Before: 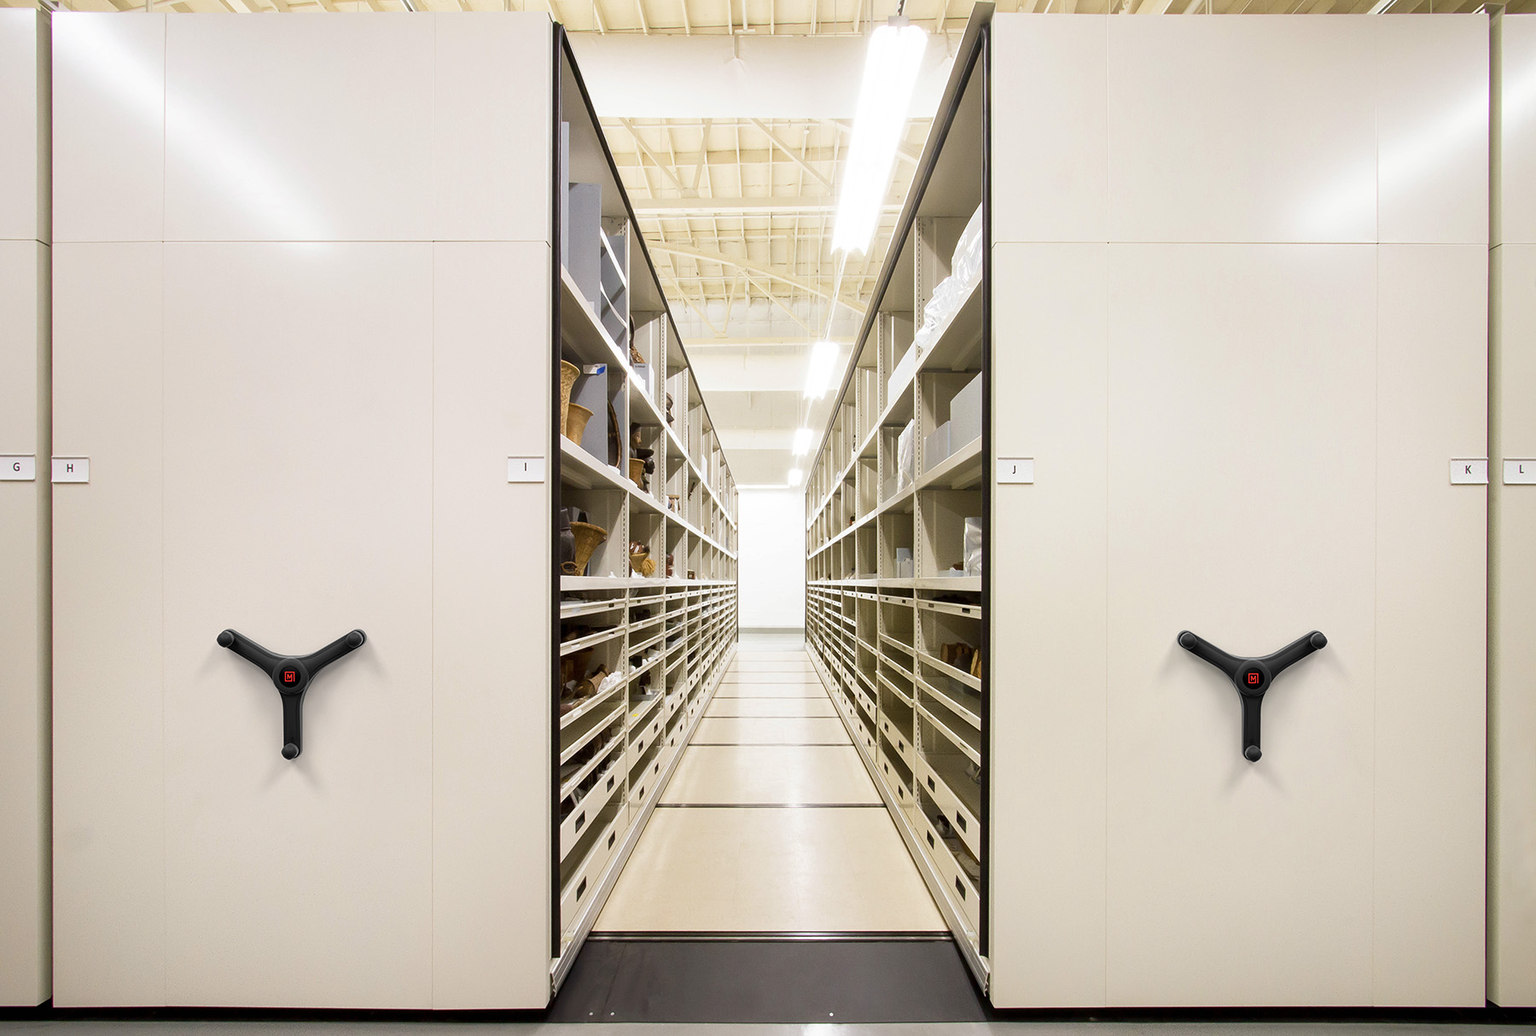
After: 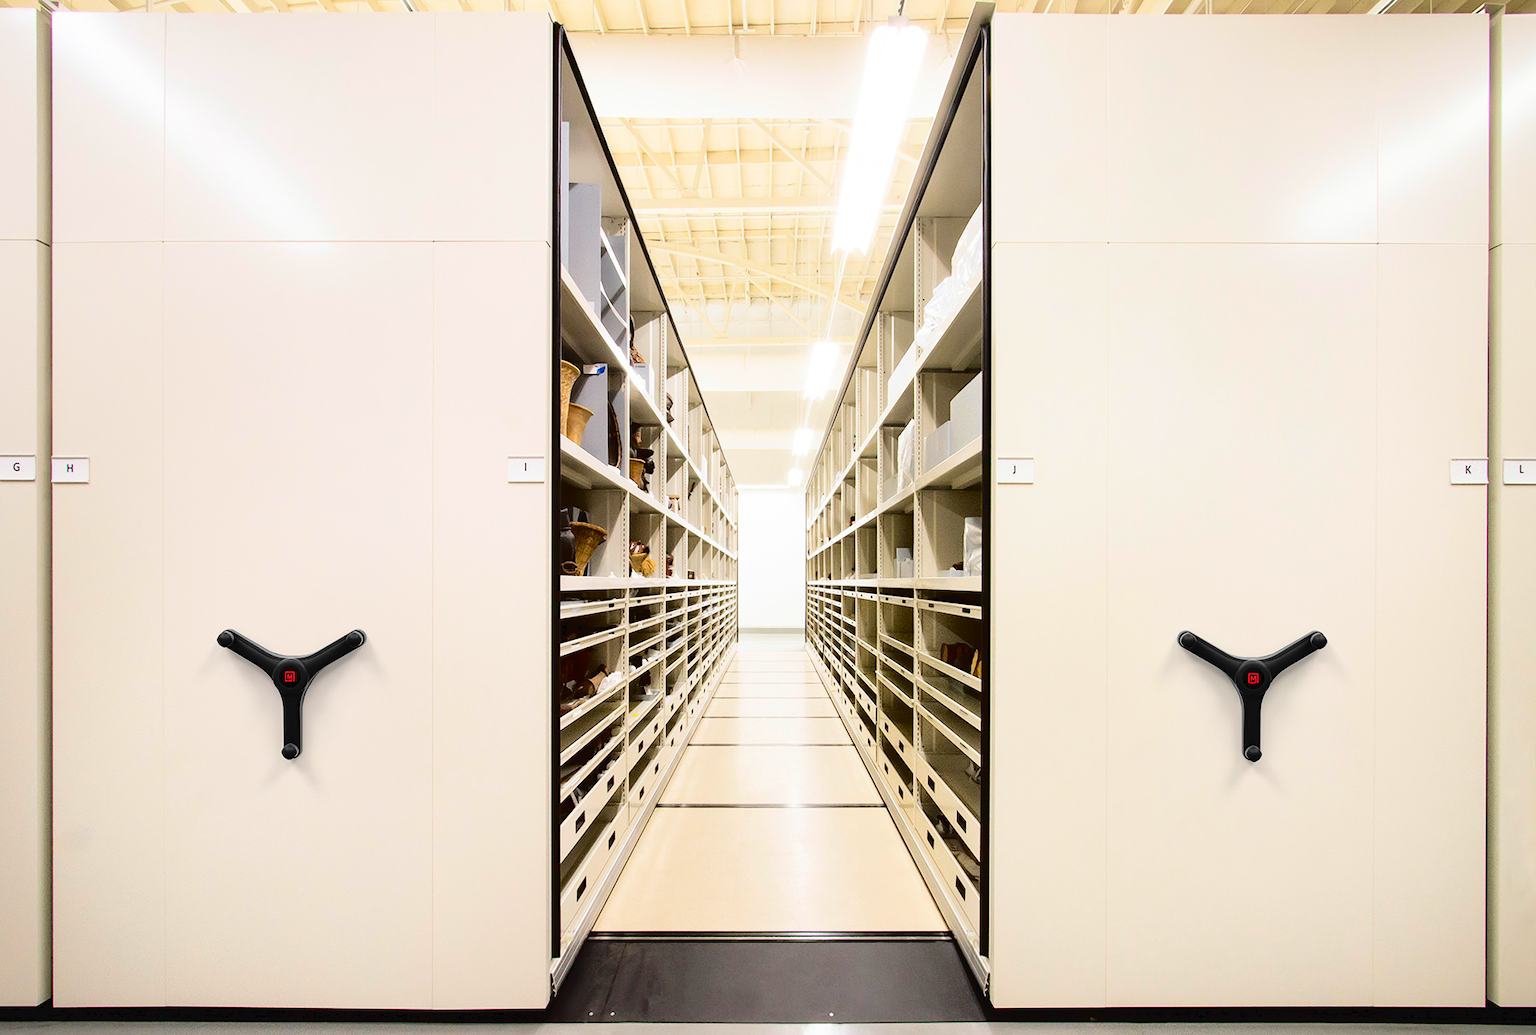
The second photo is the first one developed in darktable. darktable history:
contrast brightness saturation: saturation 0.124
tone curve: curves: ch0 [(0, 0) (0.003, 0.03) (0.011, 0.03) (0.025, 0.033) (0.044, 0.035) (0.069, 0.04) (0.1, 0.046) (0.136, 0.052) (0.177, 0.08) (0.224, 0.121) (0.277, 0.225) (0.335, 0.343) (0.399, 0.456) (0.468, 0.555) (0.543, 0.647) (0.623, 0.732) (0.709, 0.808) (0.801, 0.886) (0.898, 0.947) (1, 1)], color space Lab, independent channels, preserve colors none
